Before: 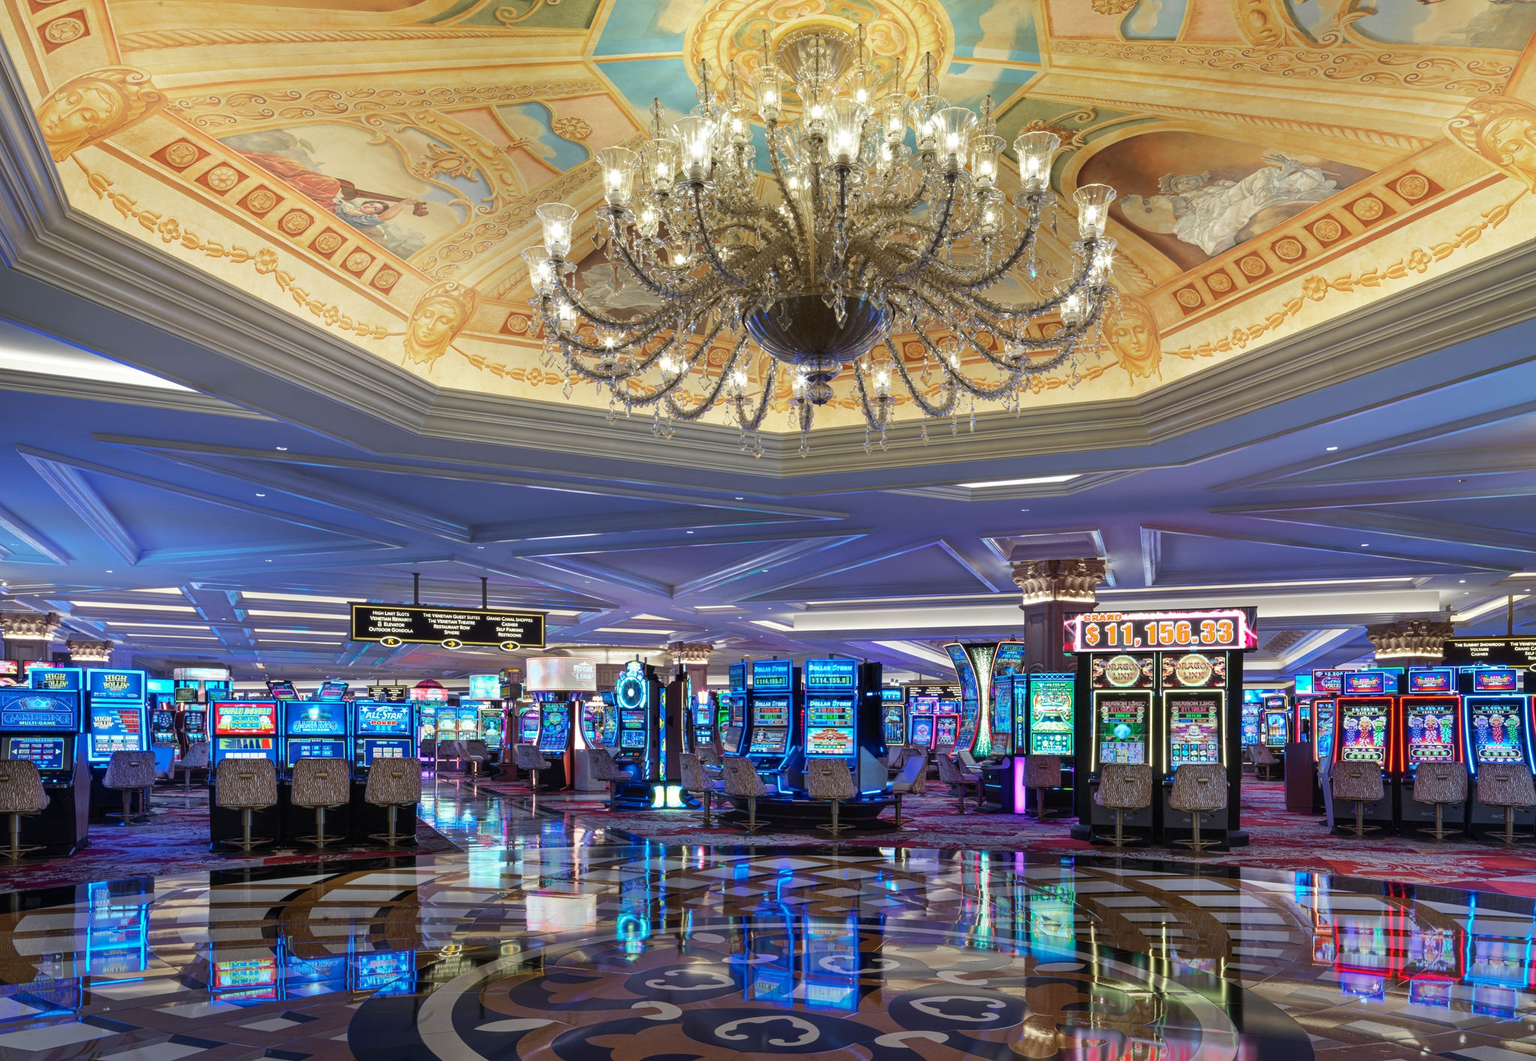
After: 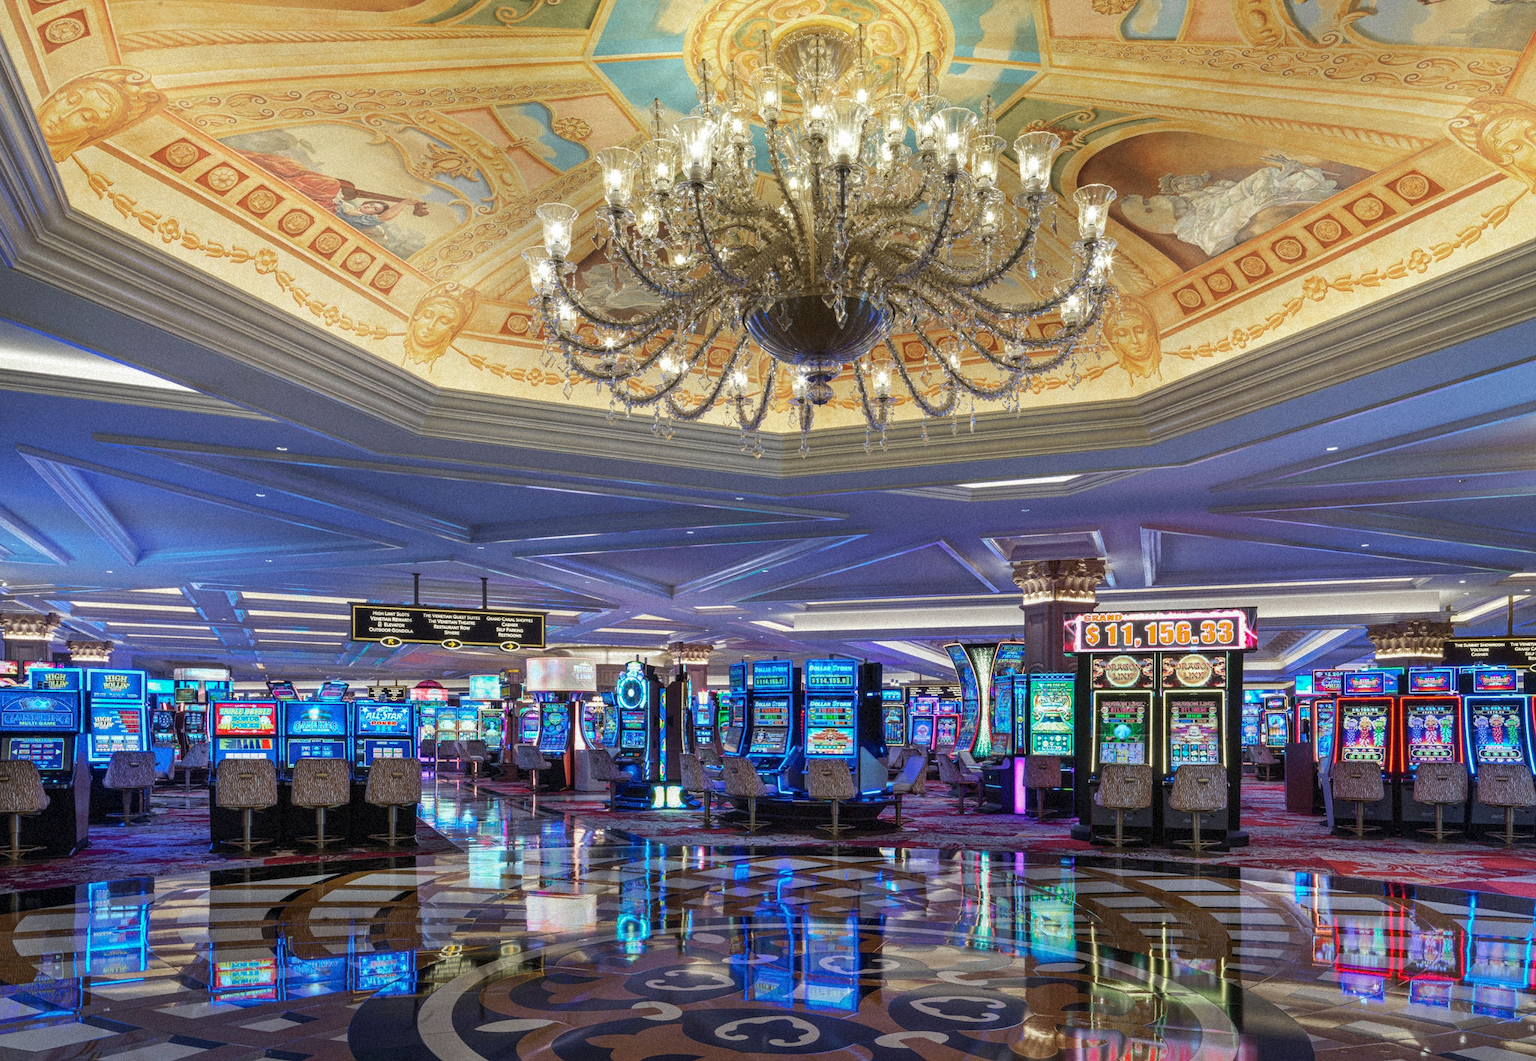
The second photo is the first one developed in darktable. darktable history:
local contrast: detail 110%
grain: mid-tones bias 0%
